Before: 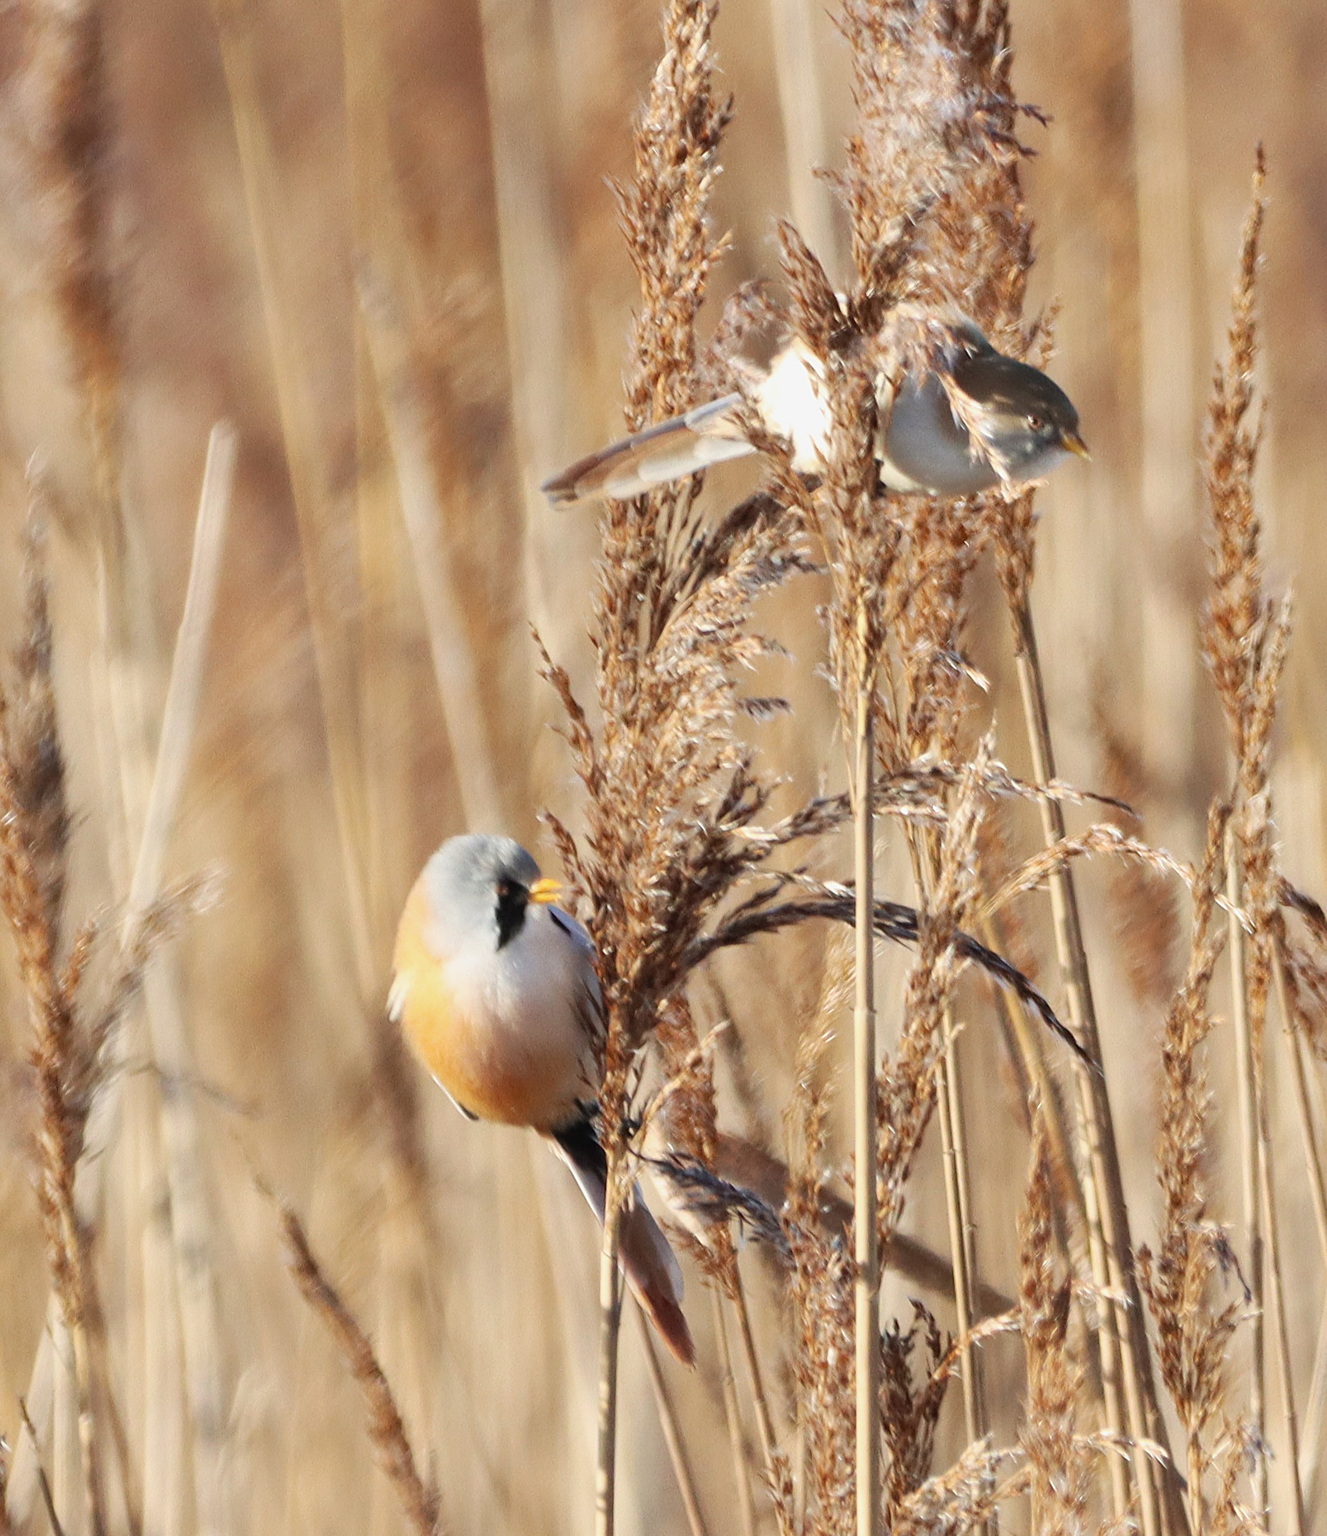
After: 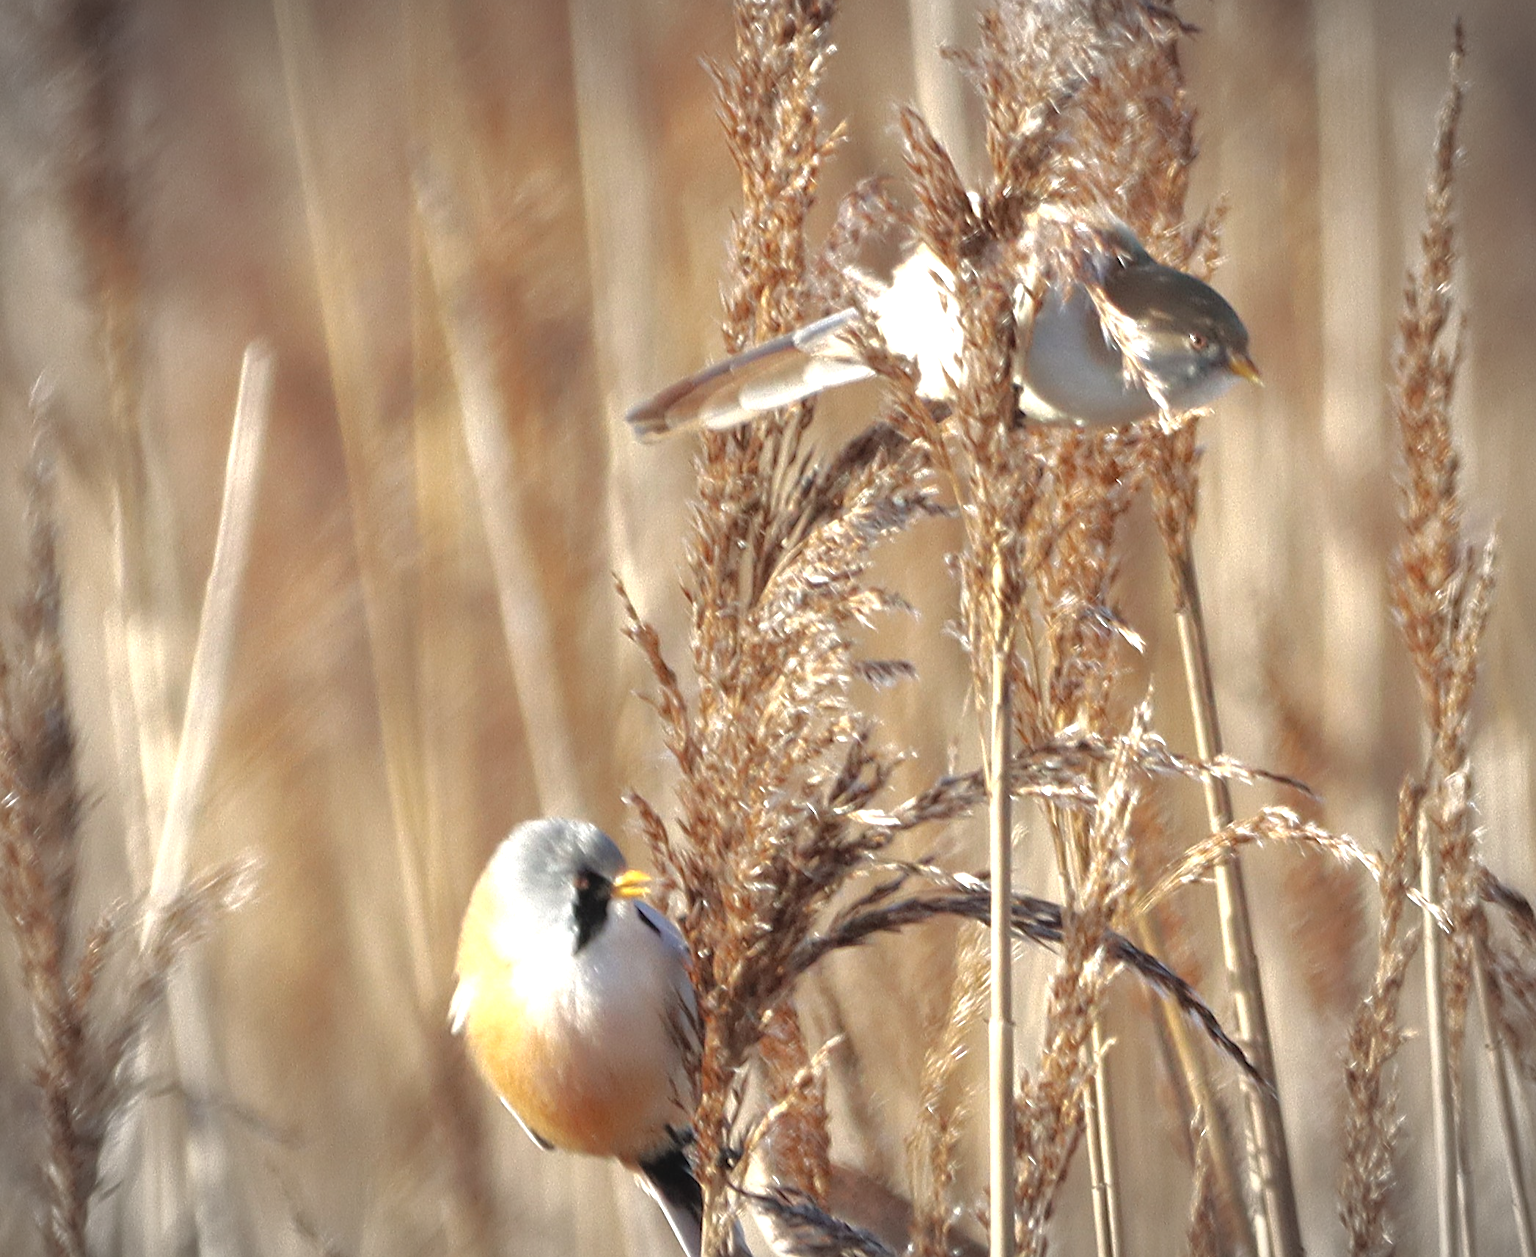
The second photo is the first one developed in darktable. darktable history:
exposure: exposure 0.556 EV, compensate highlight preservation false
base curve: curves: ch0 [(0, 0) (0.826, 0.587) (1, 1)]
vignetting: automatic ratio true
crop and rotate: top 8.293%, bottom 20.996%
contrast brightness saturation: brightness 0.13
